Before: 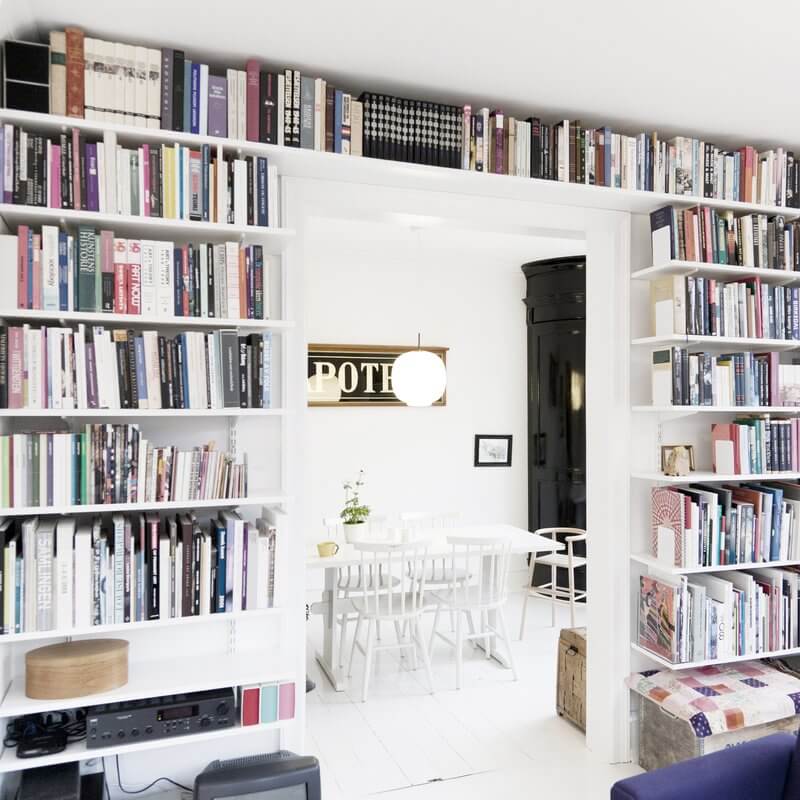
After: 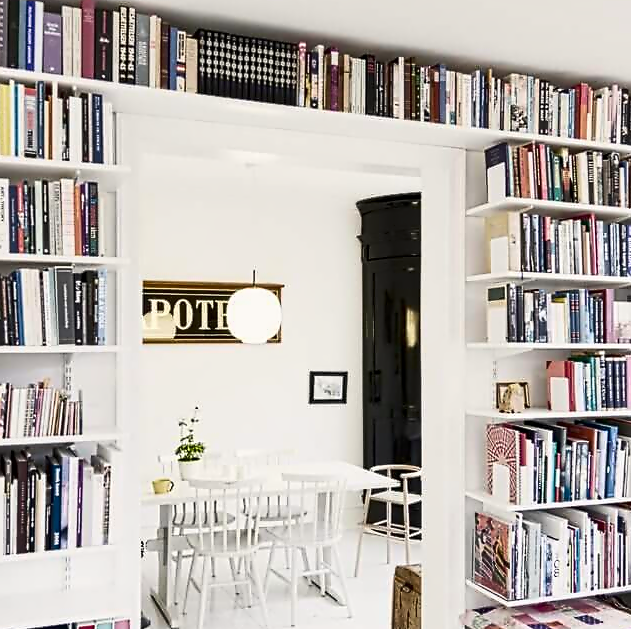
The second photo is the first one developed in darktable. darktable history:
exposure: exposure -0.04 EV
shadows and highlights: soften with gaussian
contrast brightness saturation: contrast 0.18, saturation 0.3
white balance: red 1.009, blue 0.985
contrast equalizer: y [[0.5, 0.5, 0.5, 0.515, 0.749, 0.84], [0.5 ×6], [0.5 ×6], [0, 0, 0, 0.001, 0.067, 0.262], [0 ×6]]
crop and rotate: left 20.74%, top 7.912%, right 0.375%, bottom 13.378%
